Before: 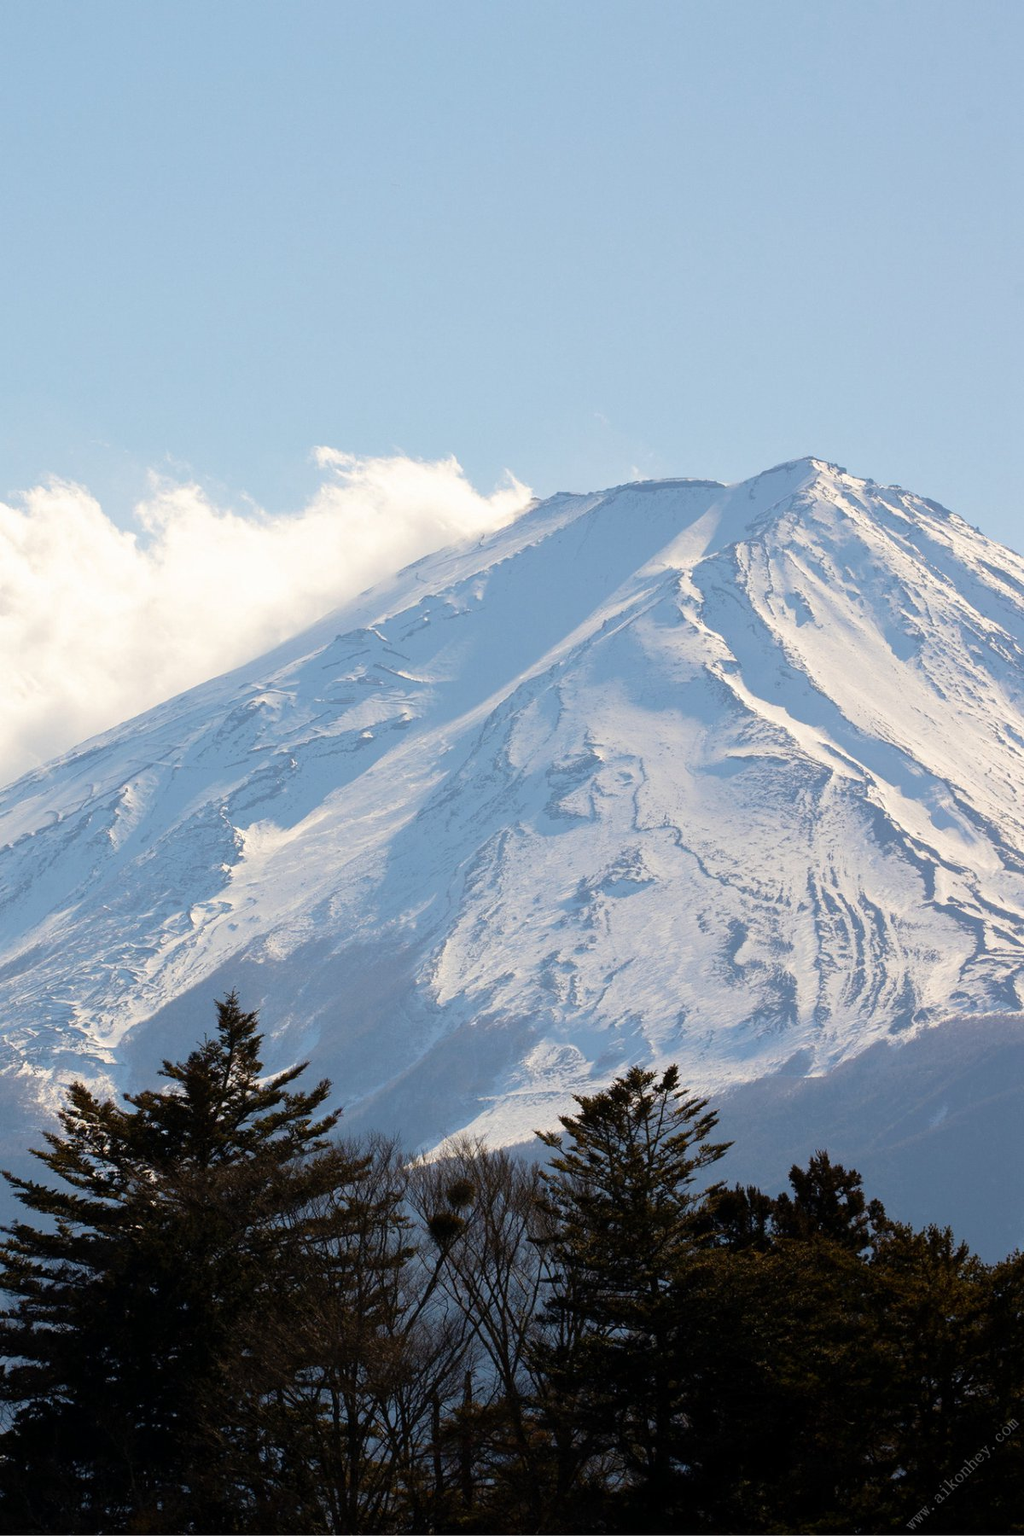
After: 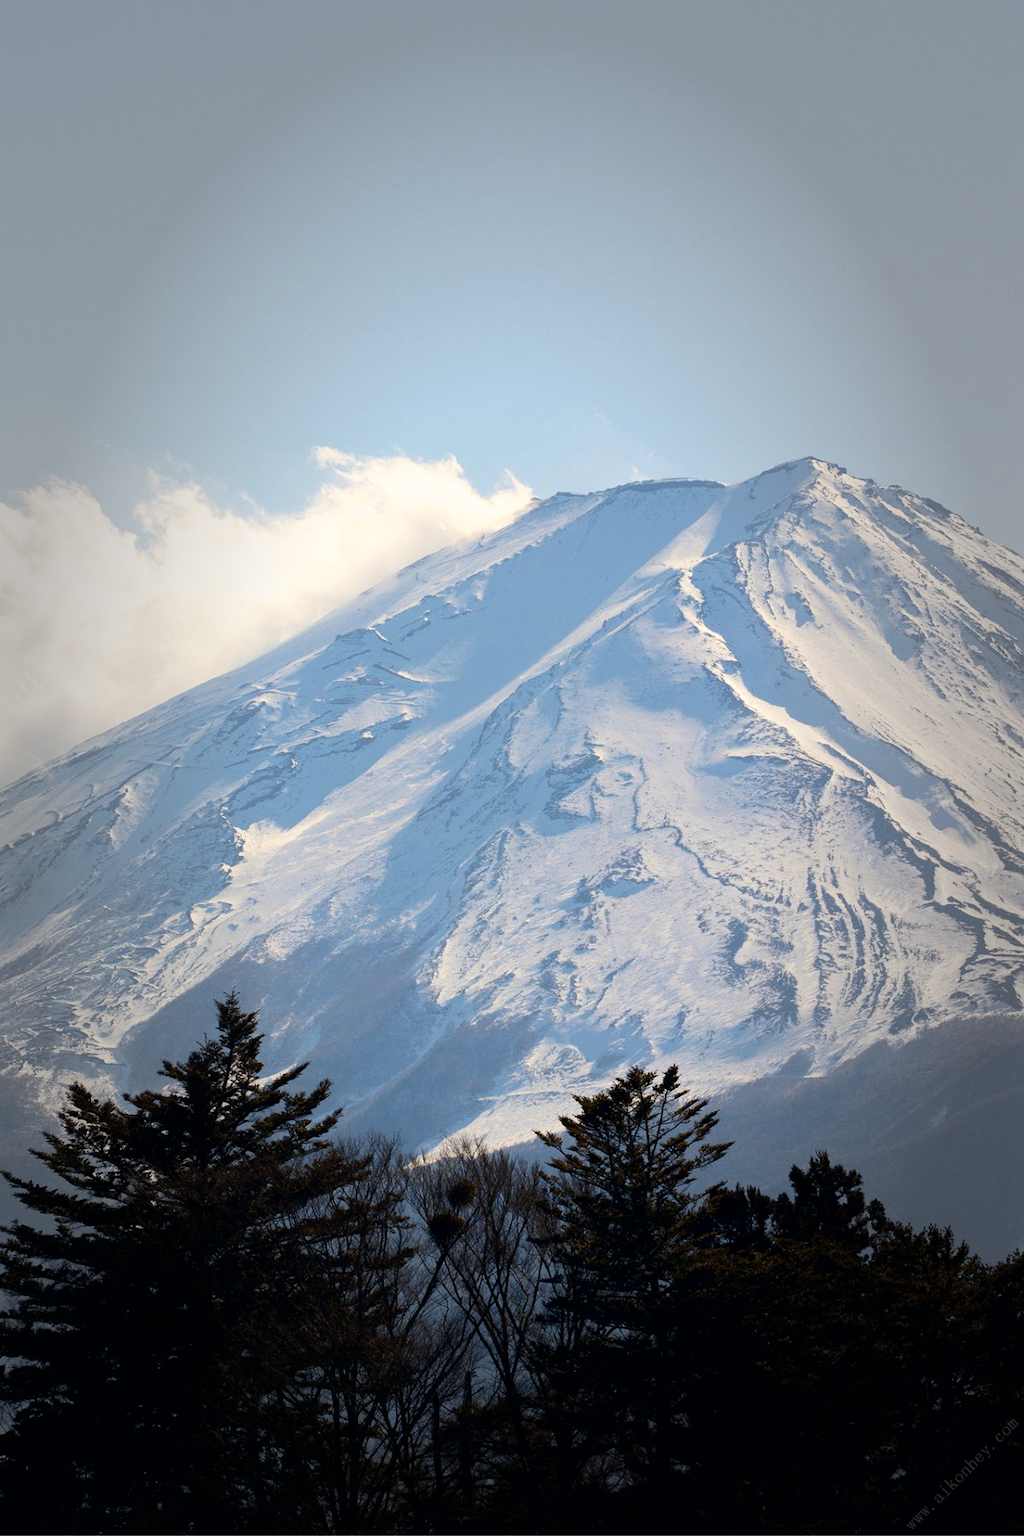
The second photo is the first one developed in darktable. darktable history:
contrast brightness saturation: contrast 0.148, brightness -0.013, saturation 0.096
exposure: black level correction 0.002, compensate highlight preservation false
vignetting: fall-off start 47.68%, brightness -0.479, automatic ratio true, width/height ratio 1.285
color correction: highlights a* 0.503, highlights b* 2.64, shadows a* -0.906, shadows b* -4.74
